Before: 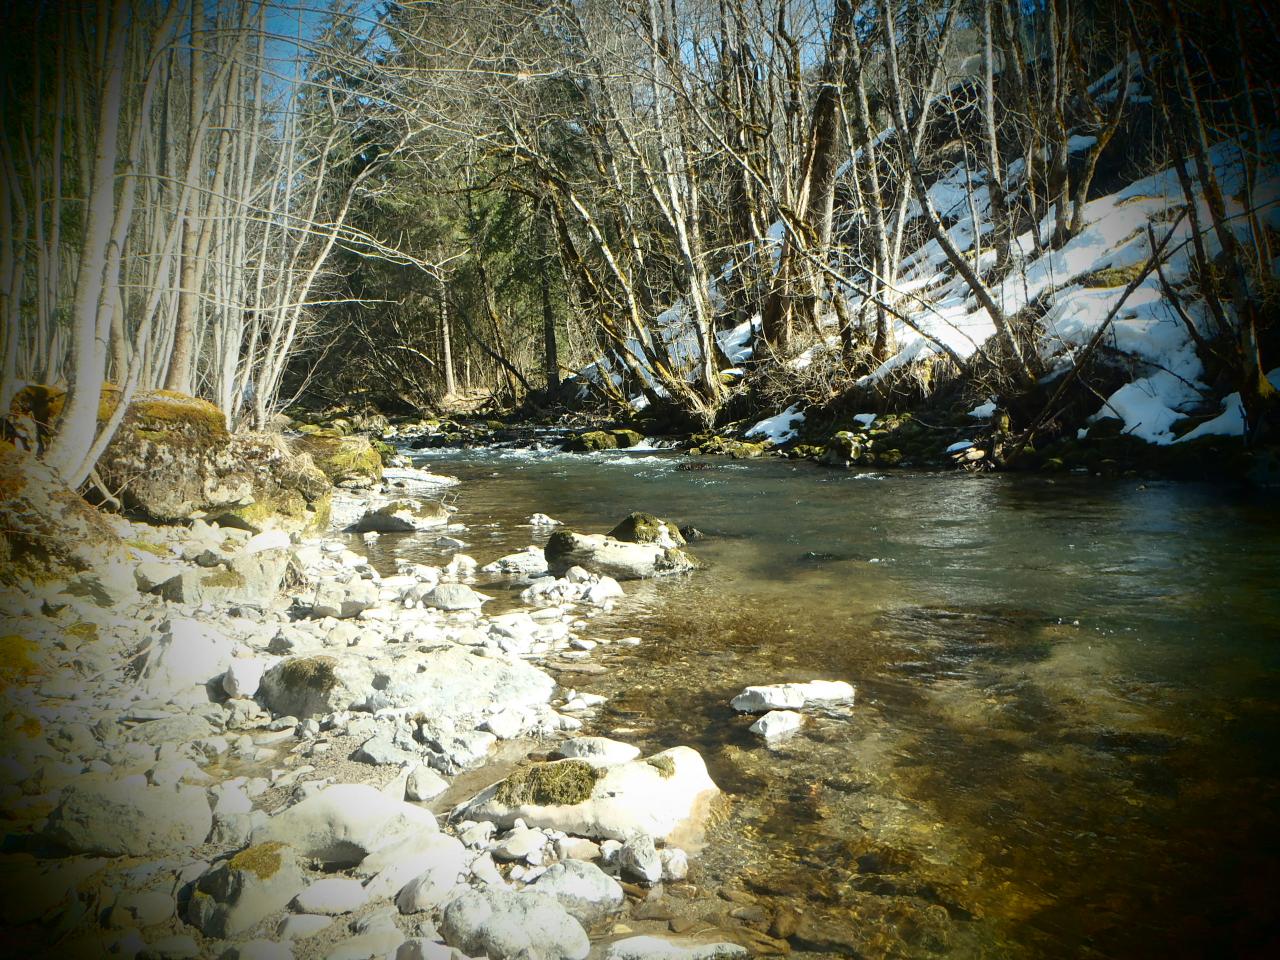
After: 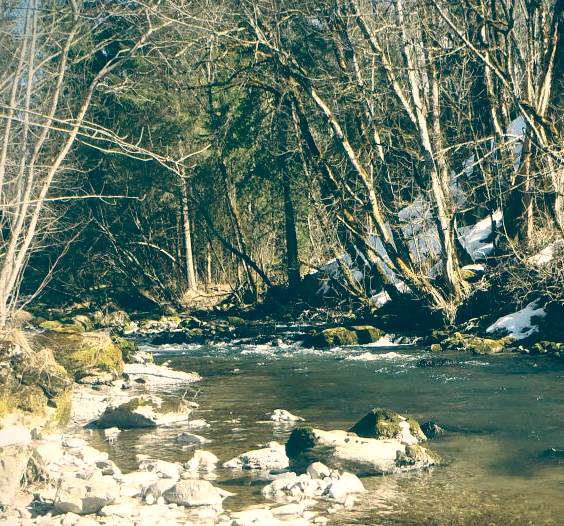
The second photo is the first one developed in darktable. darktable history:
color balance: lift [1.006, 0.985, 1.002, 1.015], gamma [1, 0.953, 1.008, 1.047], gain [1.076, 1.13, 1.004, 0.87]
crop: left 20.248%, top 10.86%, right 35.675%, bottom 34.321%
